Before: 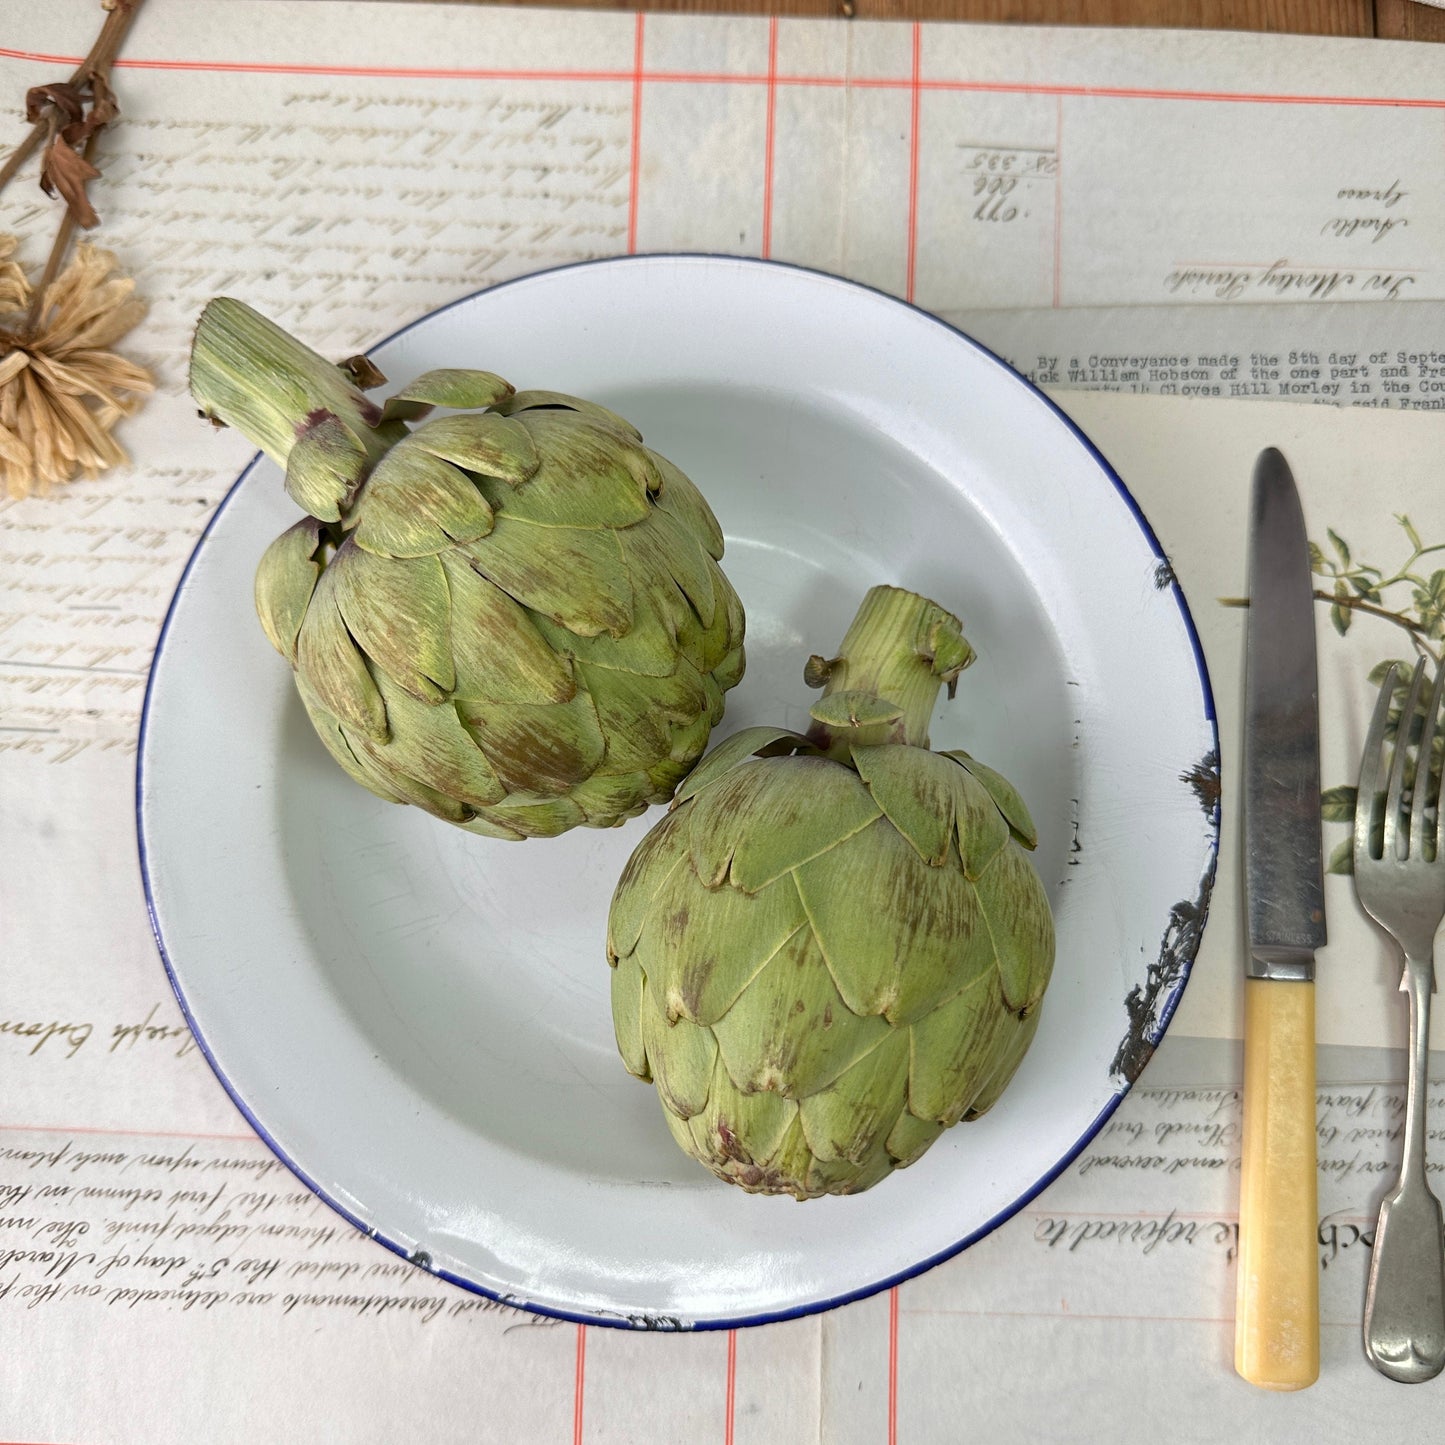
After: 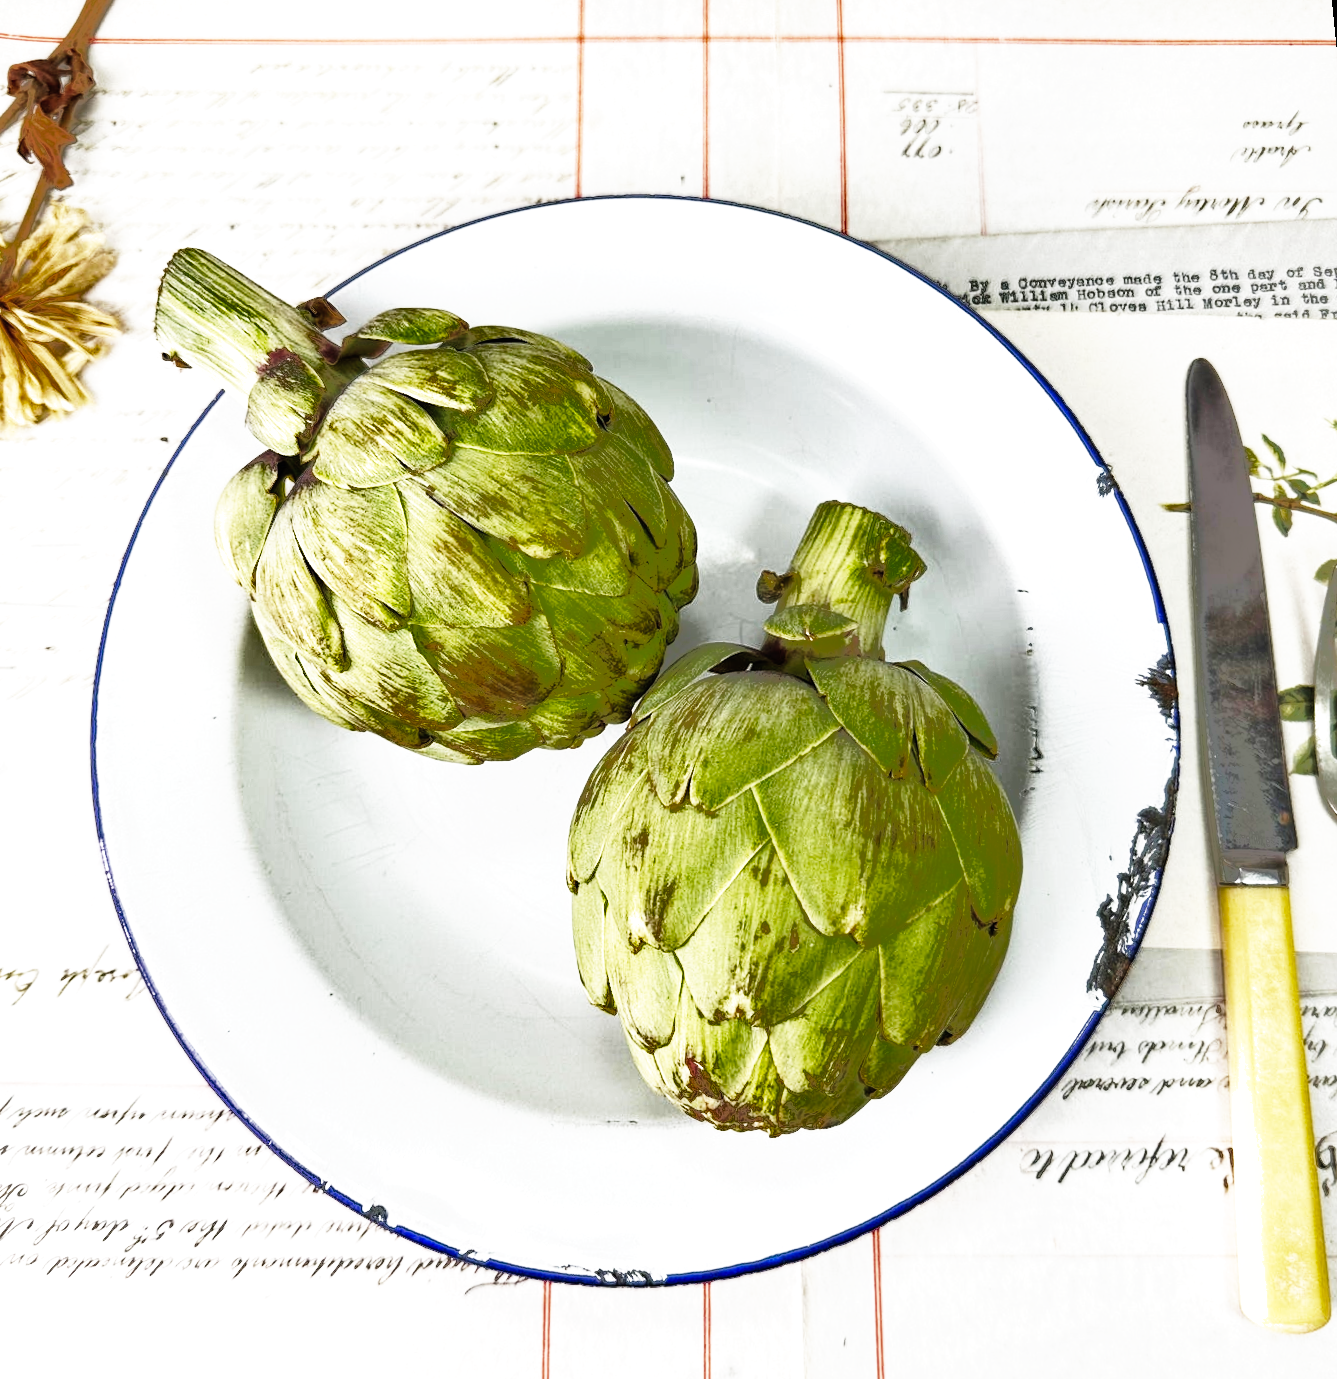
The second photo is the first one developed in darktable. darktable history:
base curve: curves: ch0 [(0, 0) (0.007, 0.004) (0.027, 0.03) (0.046, 0.07) (0.207, 0.54) (0.442, 0.872) (0.673, 0.972) (1, 1)], preserve colors none
rotate and perspective: rotation -1.68°, lens shift (vertical) -0.146, crop left 0.049, crop right 0.912, crop top 0.032, crop bottom 0.96
tone equalizer: -8 EV -0.75 EV, -7 EV -0.7 EV, -6 EV -0.6 EV, -5 EV -0.4 EV, -3 EV 0.4 EV, -2 EV 0.6 EV, -1 EV 0.7 EV, +0 EV 0.75 EV, edges refinement/feathering 500, mask exposure compensation -1.57 EV, preserve details no
rgb levels: preserve colors max RGB
shadows and highlights: shadows 38.43, highlights -74.54
